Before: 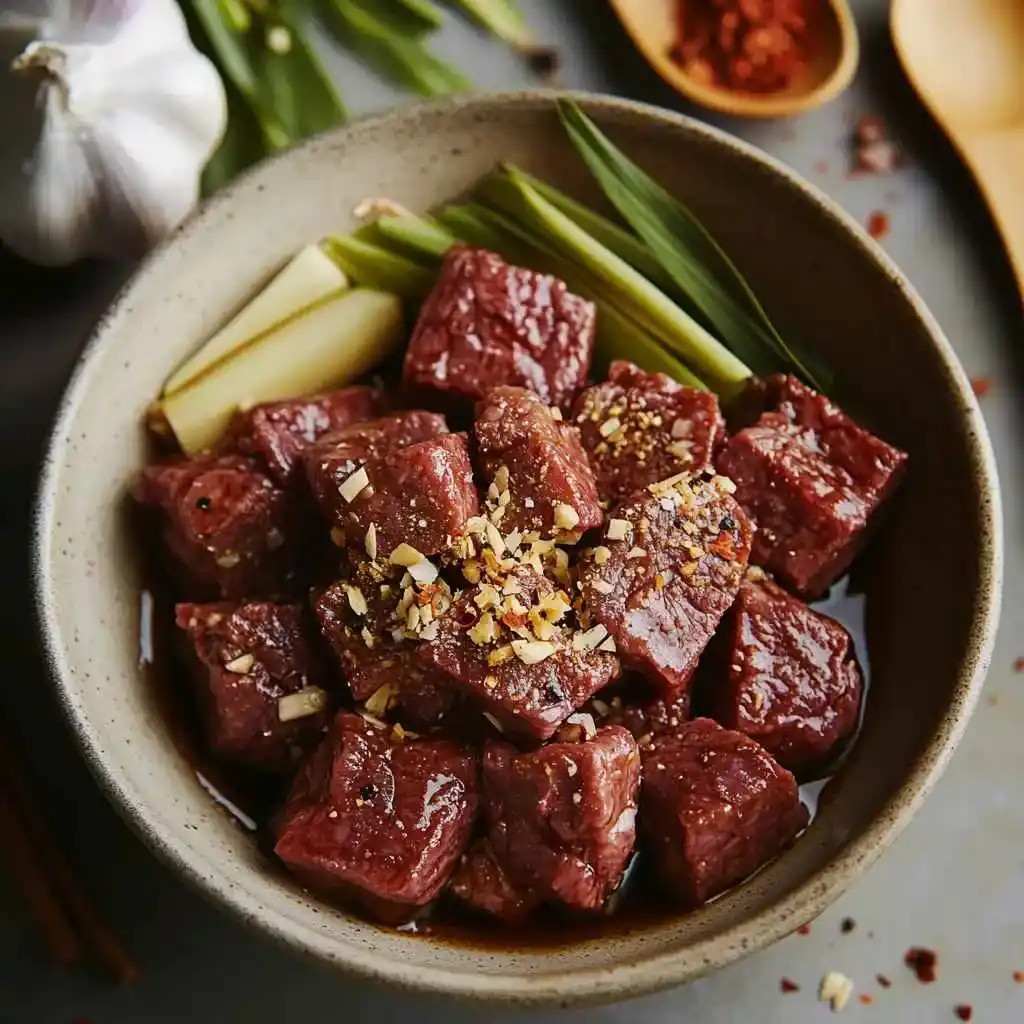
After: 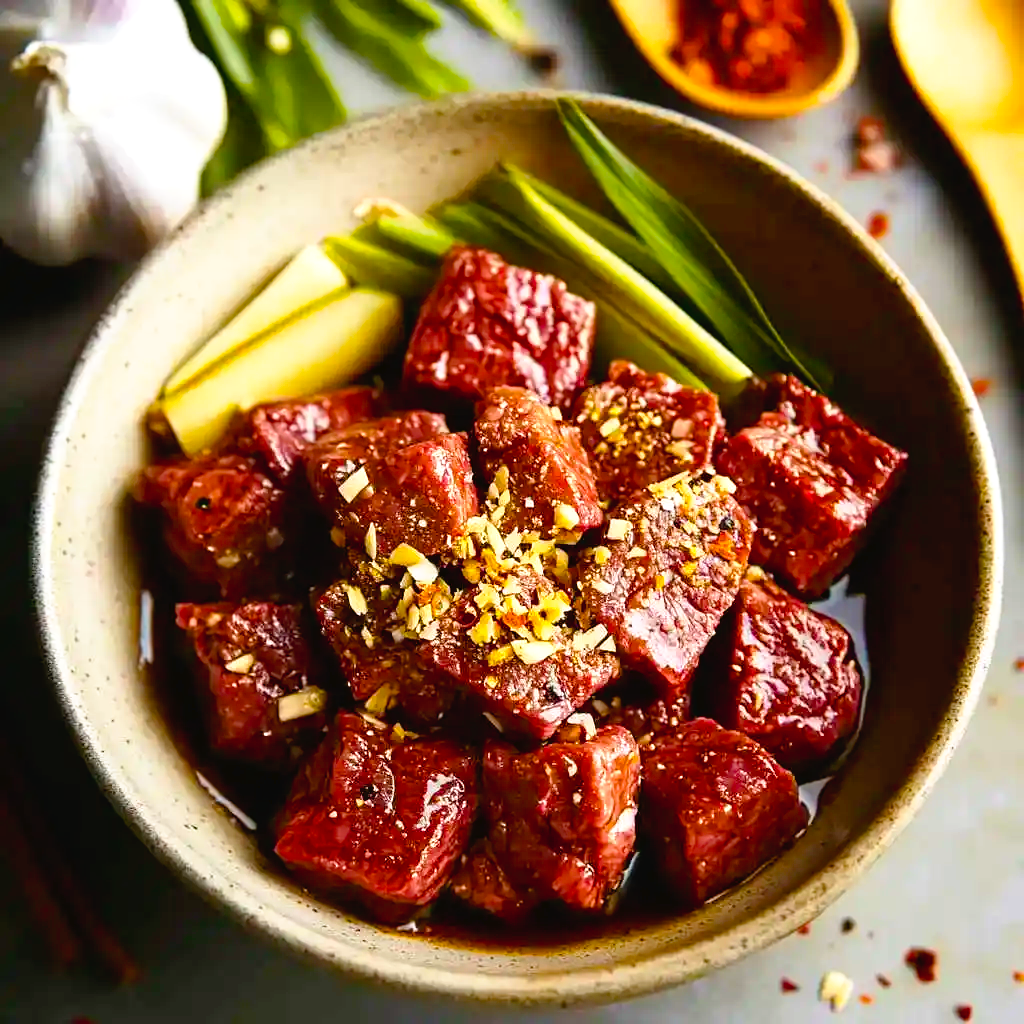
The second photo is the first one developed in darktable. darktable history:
exposure: exposure 0.6 EV, compensate highlight preservation false
color balance rgb: linear chroma grading › global chroma 15%, perceptual saturation grading › global saturation 30%
tone curve: curves: ch0 [(0, 0) (0.003, 0.022) (0.011, 0.025) (0.025, 0.025) (0.044, 0.029) (0.069, 0.042) (0.1, 0.068) (0.136, 0.118) (0.177, 0.176) (0.224, 0.233) (0.277, 0.299) (0.335, 0.371) (0.399, 0.448) (0.468, 0.526) (0.543, 0.605) (0.623, 0.684) (0.709, 0.775) (0.801, 0.869) (0.898, 0.957) (1, 1)], preserve colors none
